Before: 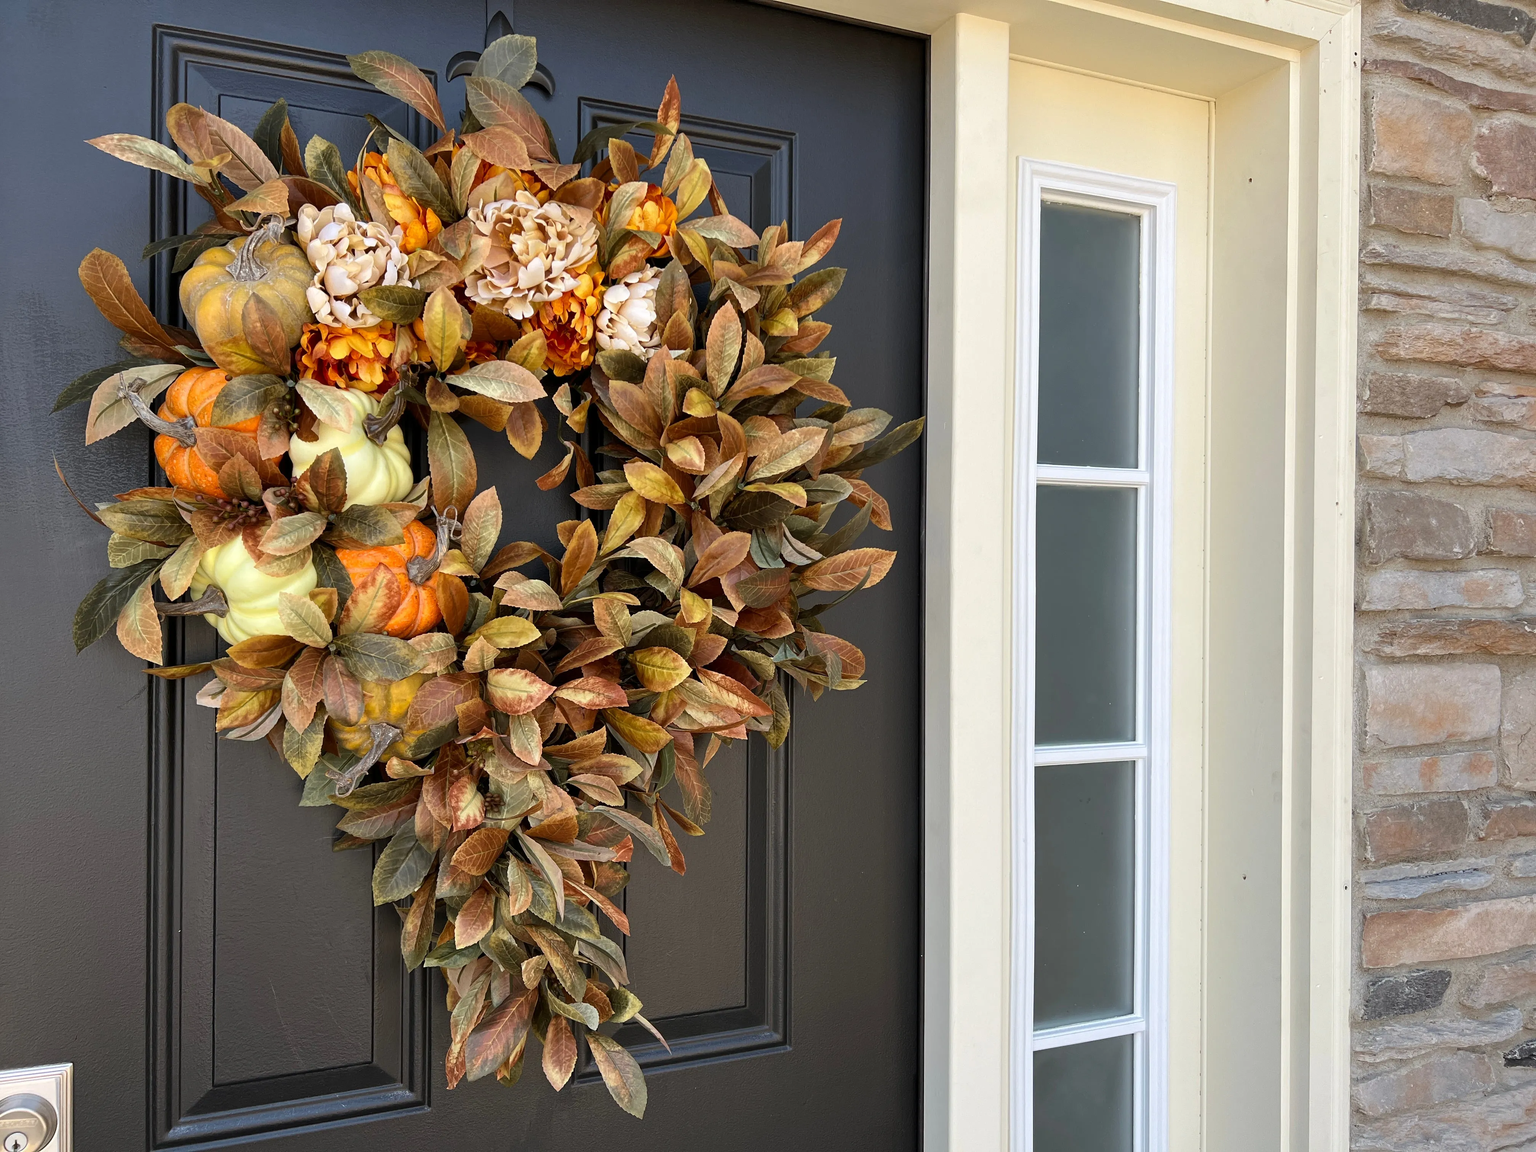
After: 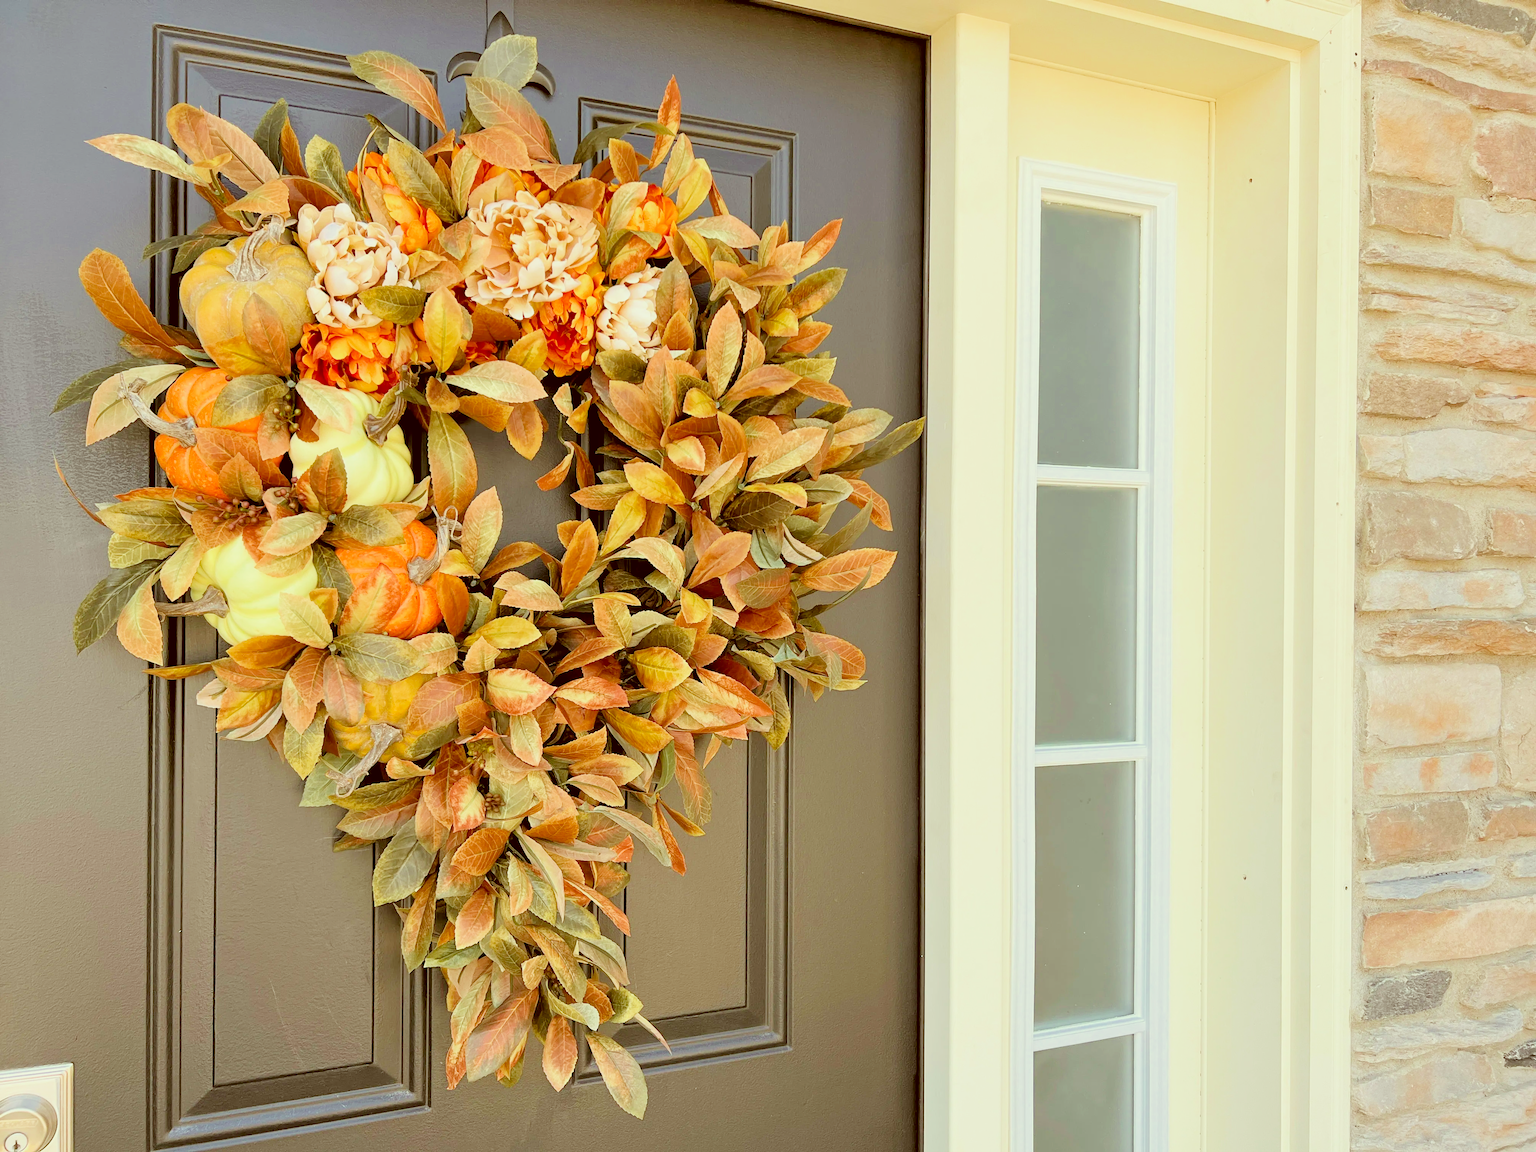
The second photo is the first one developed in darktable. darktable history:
exposure: exposure -0.293 EV, compensate highlight preservation false
color correction: highlights a* -5.94, highlights b* 9.48, shadows a* 10.12, shadows b* 23.94
filmic rgb: middle gray luminance 3.44%, black relative exposure -5.92 EV, white relative exposure 6.33 EV, threshold 6 EV, dynamic range scaling 22.4%, target black luminance 0%, hardness 2.33, latitude 45.85%, contrast 0.78, highlights saturation mix 100%, shadows ↔ highlights balance 0.033%, add noise in highlights 0, preserve chrominance max RGB, color science v3 (2019), use custom middle-gray values true, iterations of high-quality reconstruction 0, contrast in highlights soft, enable highlight reconstruction true
